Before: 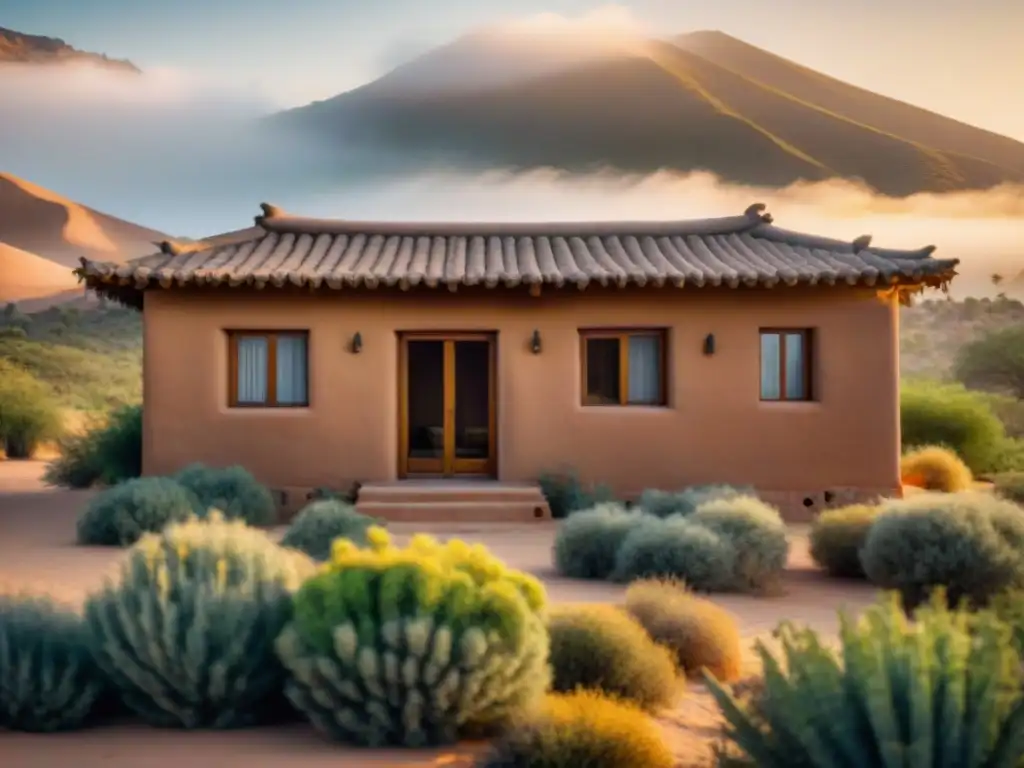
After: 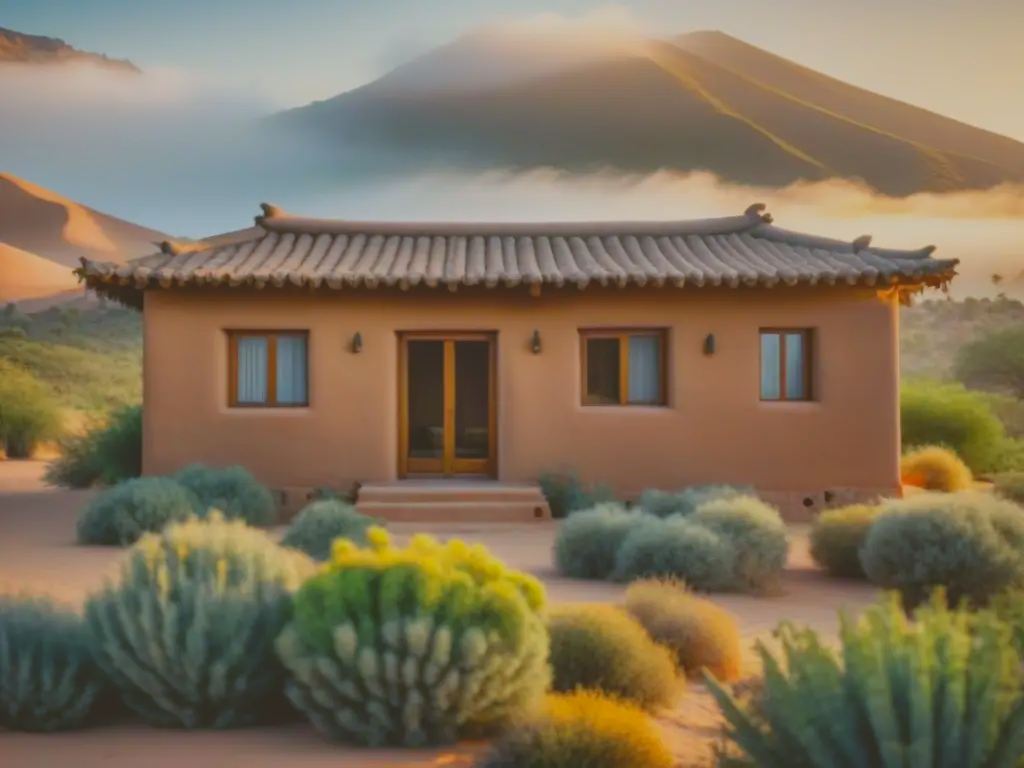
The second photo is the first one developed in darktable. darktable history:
rotate and perspective: automatic cropping off
color balance: lift [1.004, 1.002, 1.002, 0.998], gamma [1, 1.007, 1.002, 0.993], gain [1, 0.977, 1.013, 1.023], contrast -3.64%
contrast brightness saturation: contrast -0.28
